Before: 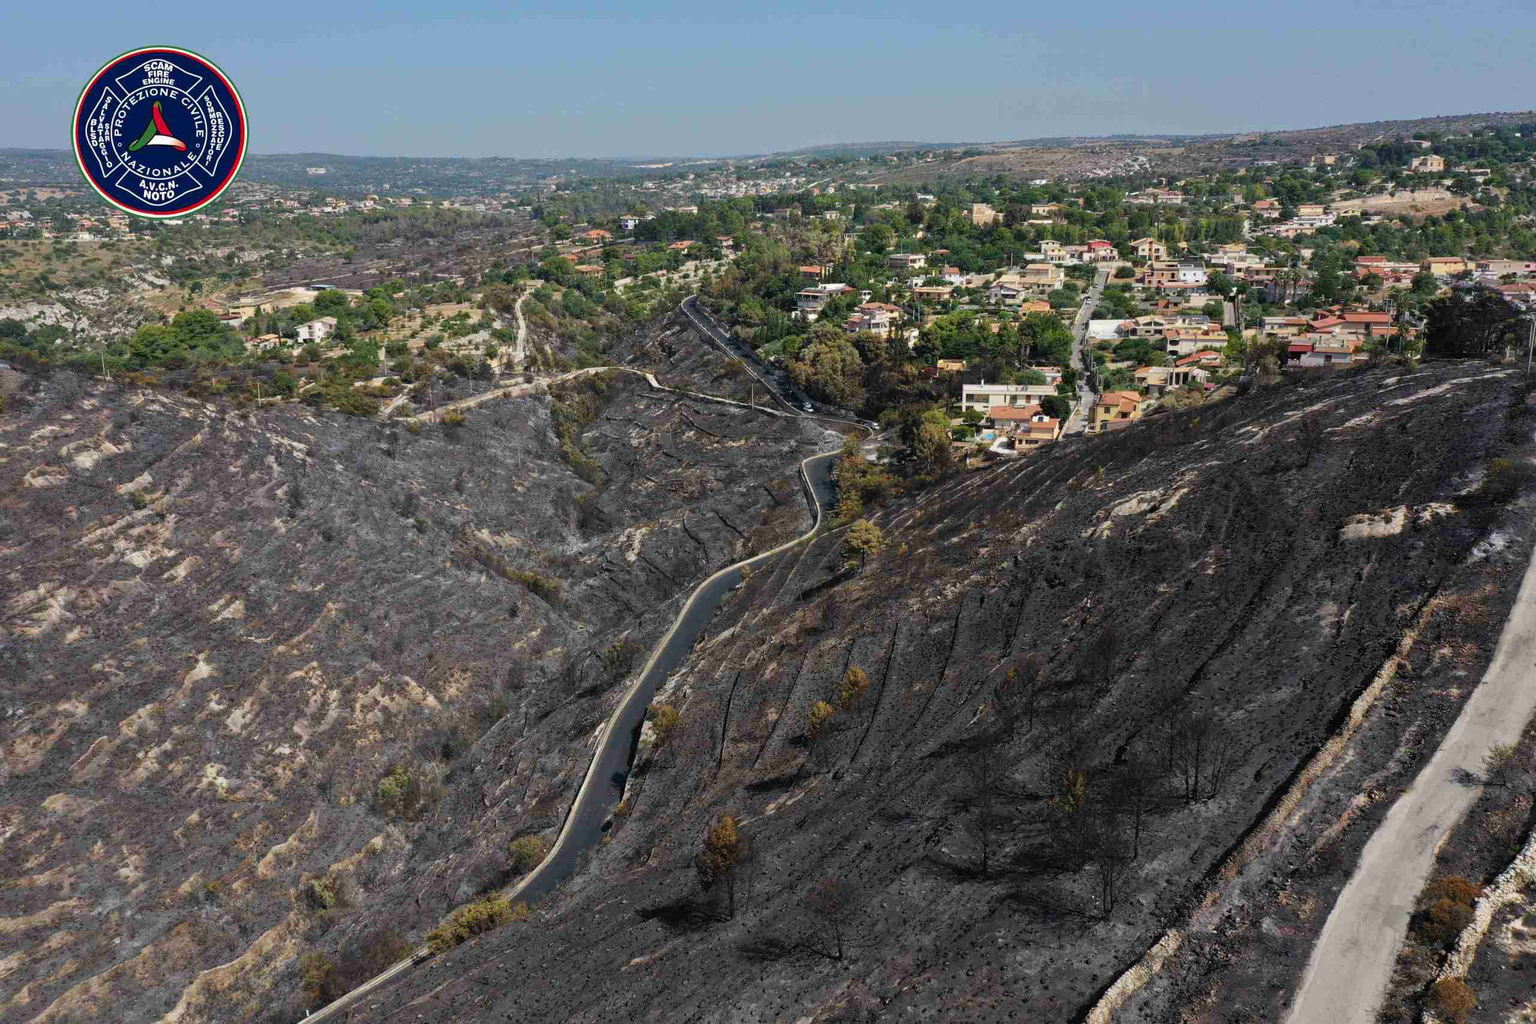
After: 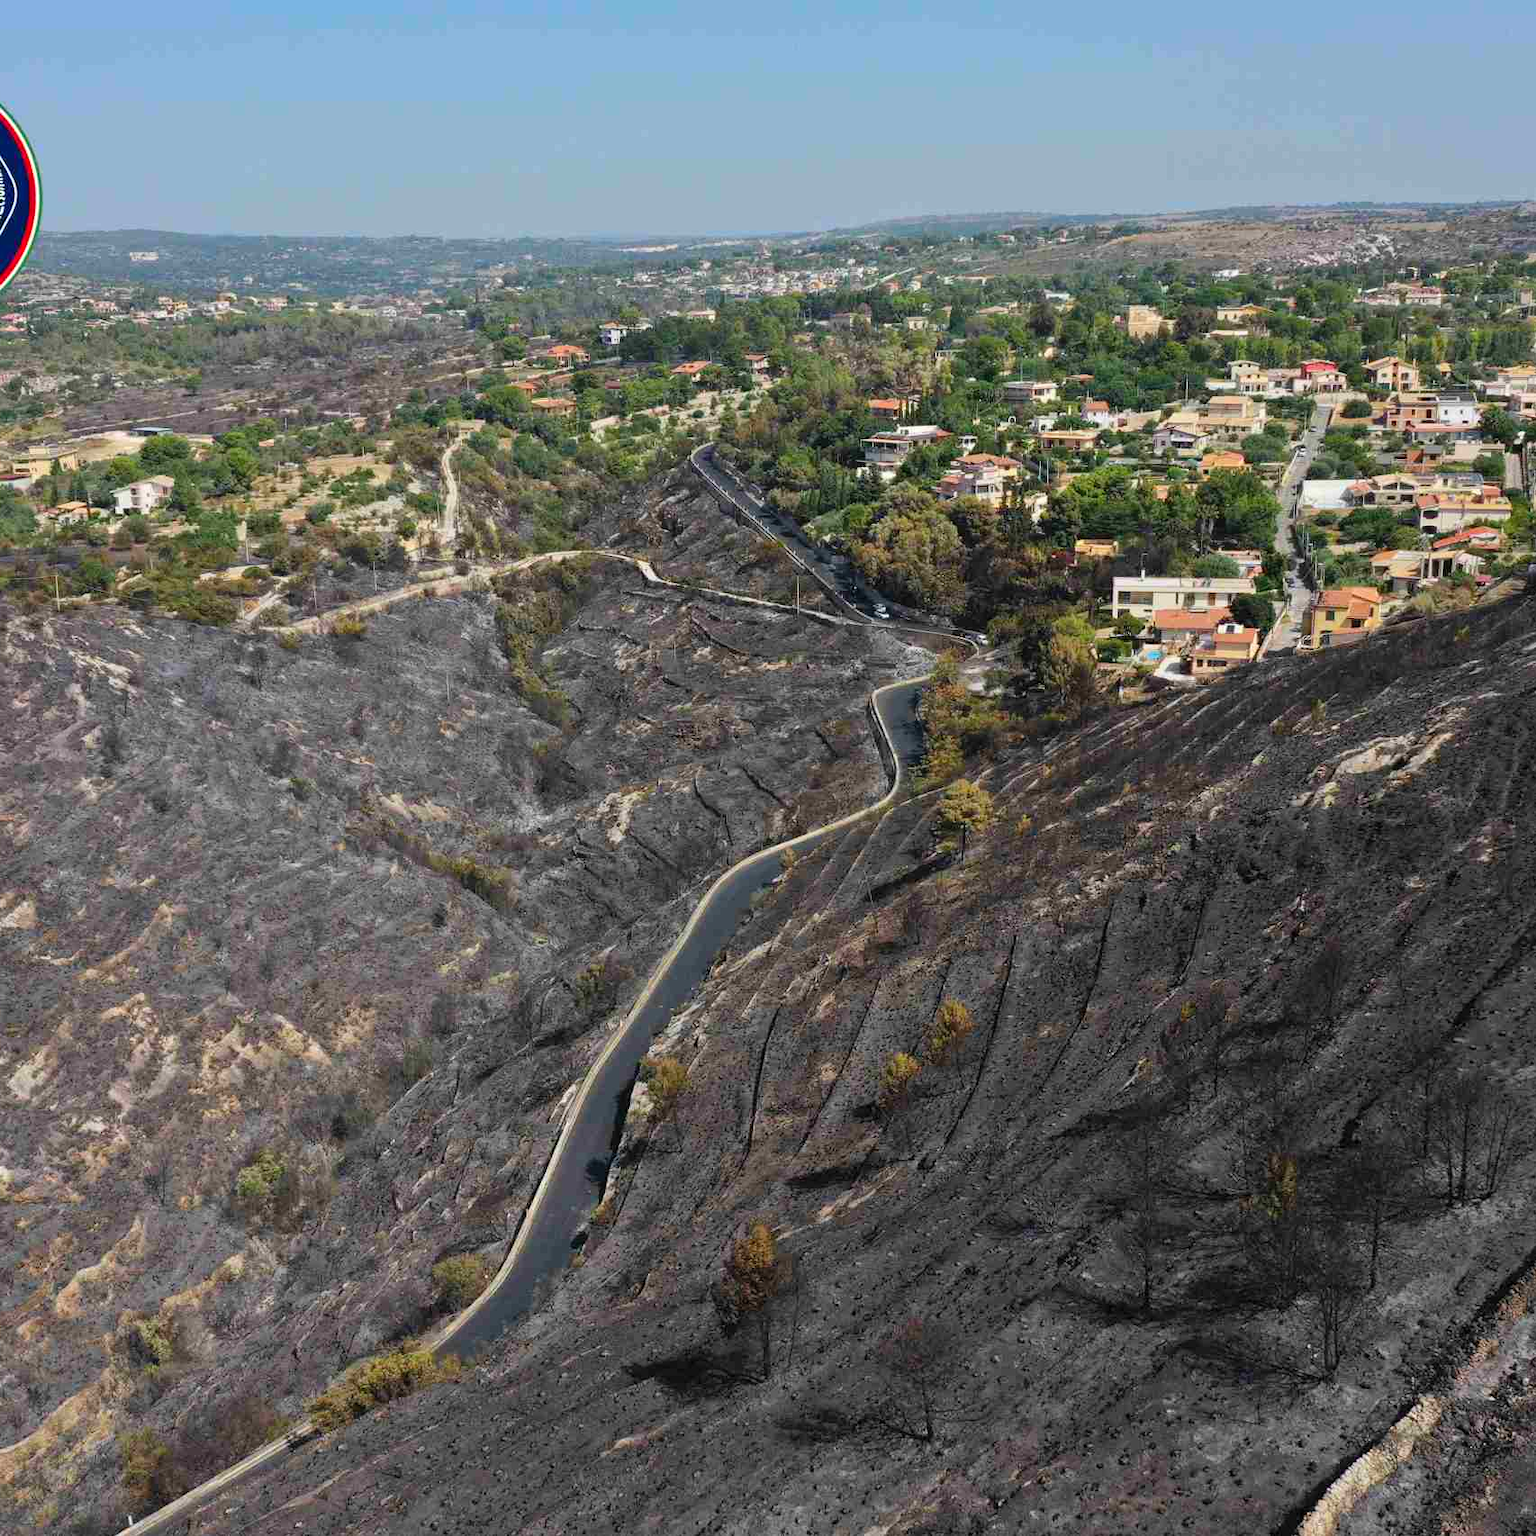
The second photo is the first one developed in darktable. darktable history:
crop and rotate: left 14.385%, right 18.948%
white balance: emerald 1
contrast brightness saturation: contrast 0.07, brightness 0.08, saturation 0.18
